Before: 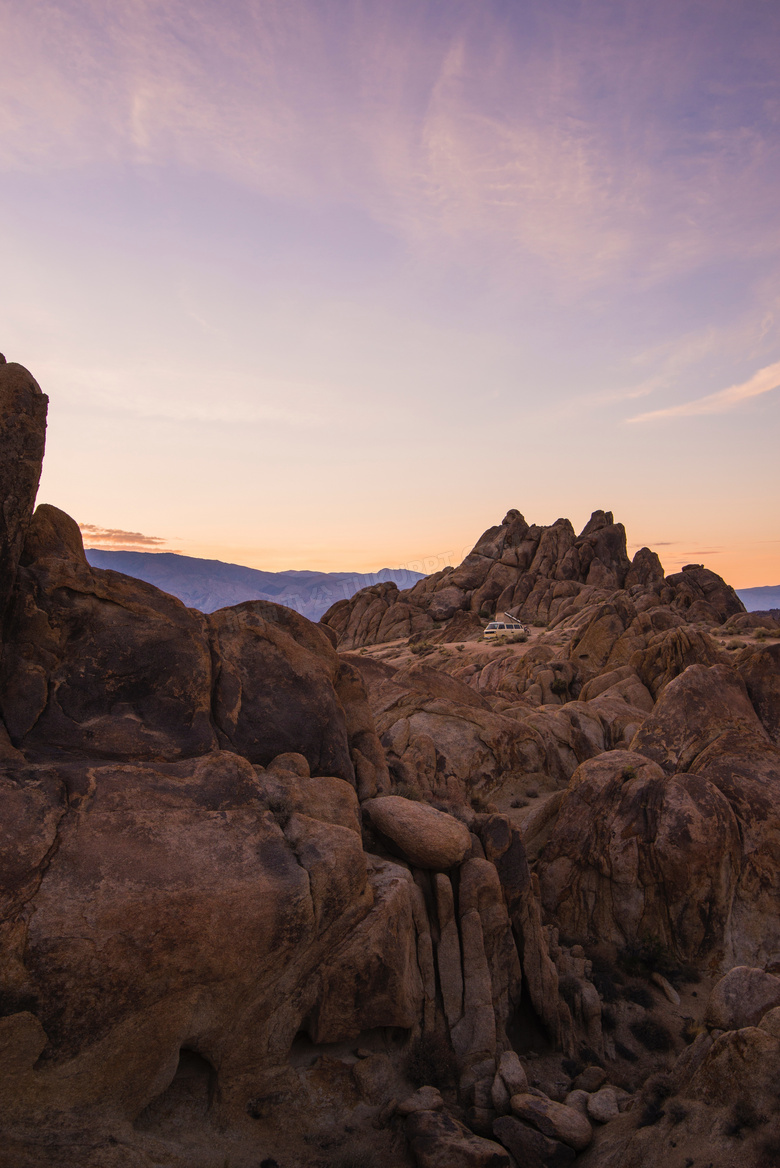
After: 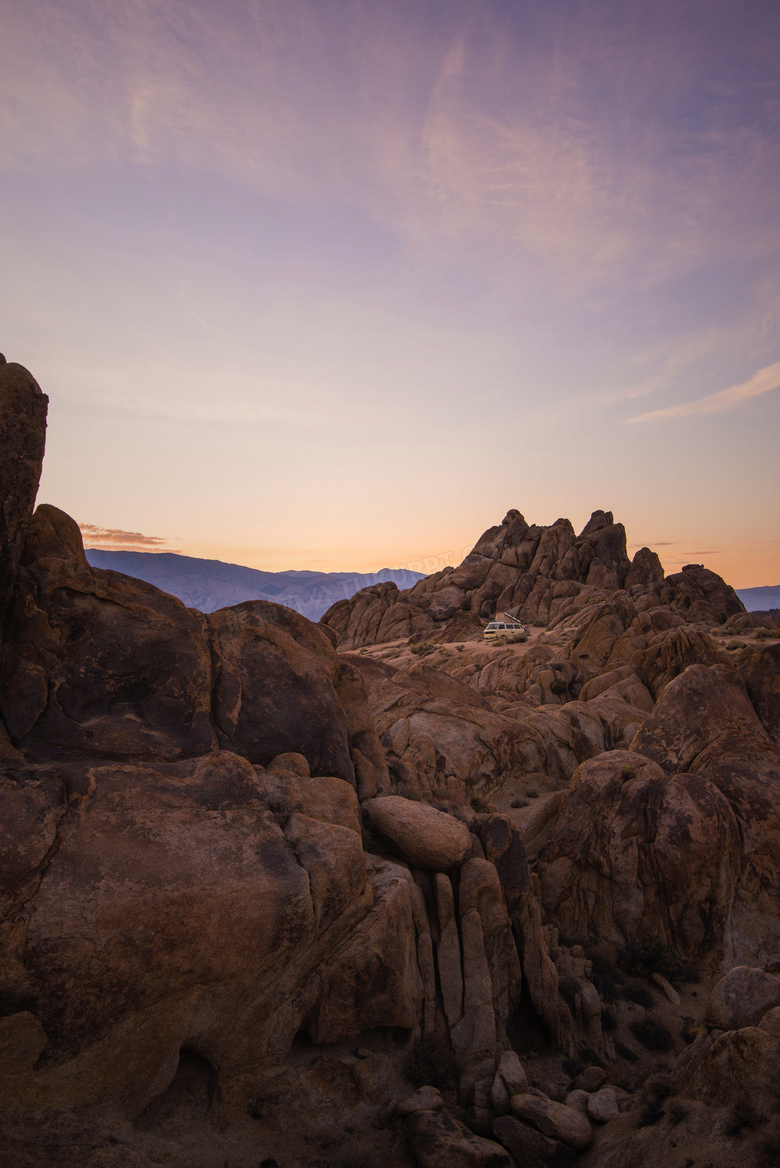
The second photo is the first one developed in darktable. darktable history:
vignetting: fall-off start 17.23%, fall-off radius 137.38%, saturation -0.002, width/height ratio 0.617, shape 0.593, unbound false
